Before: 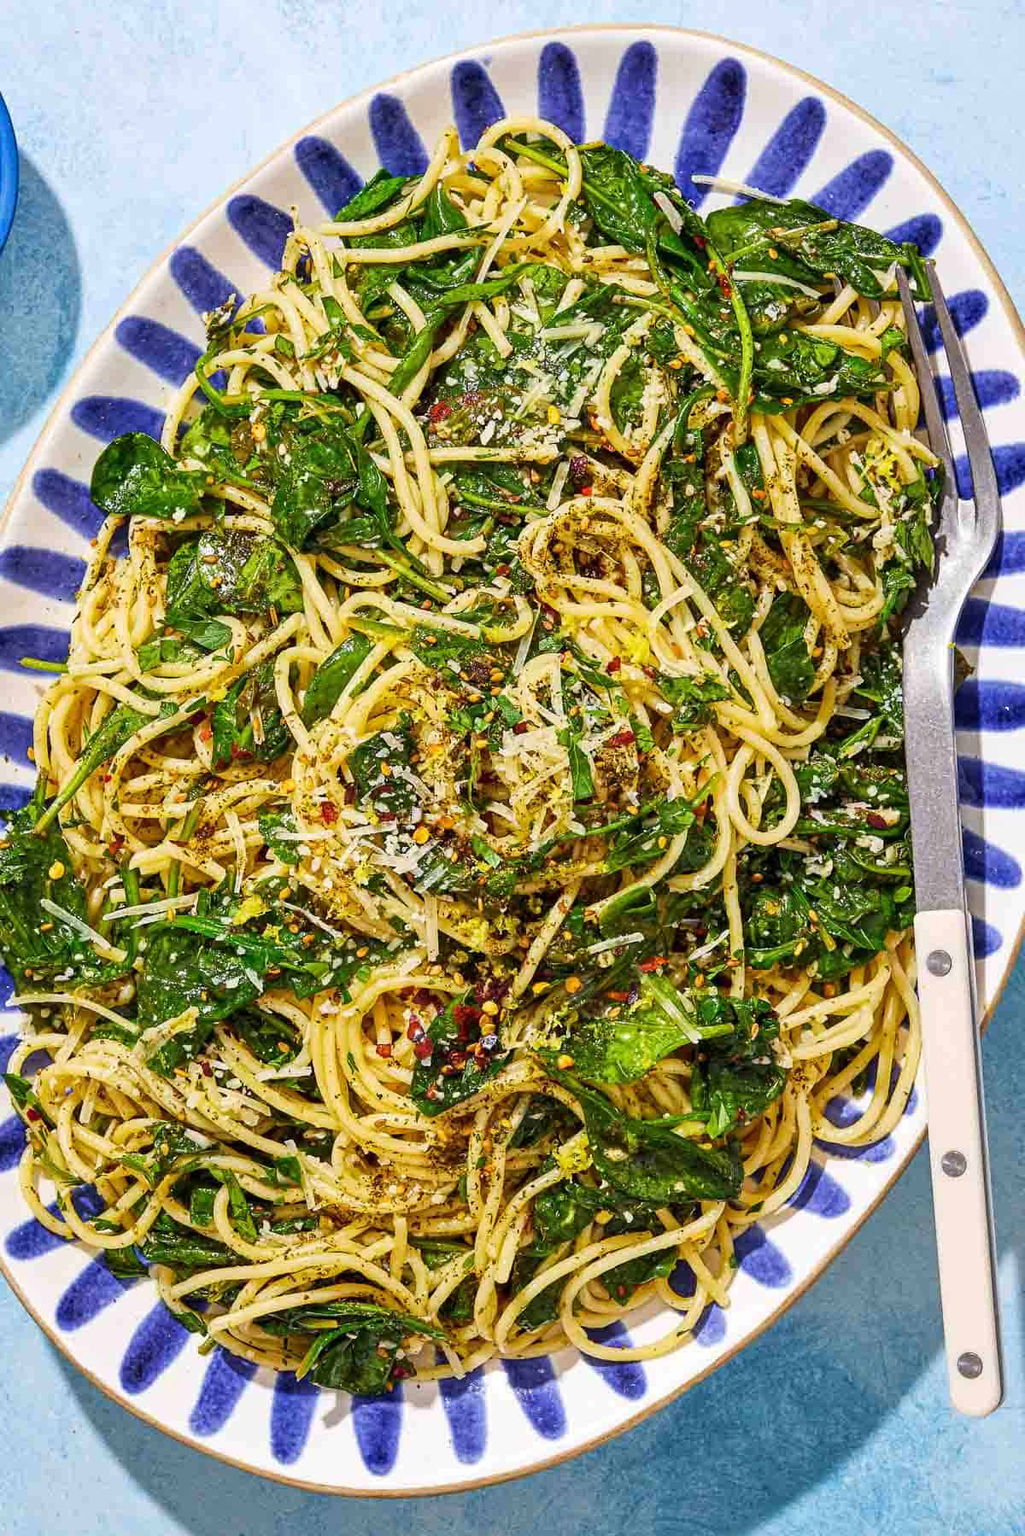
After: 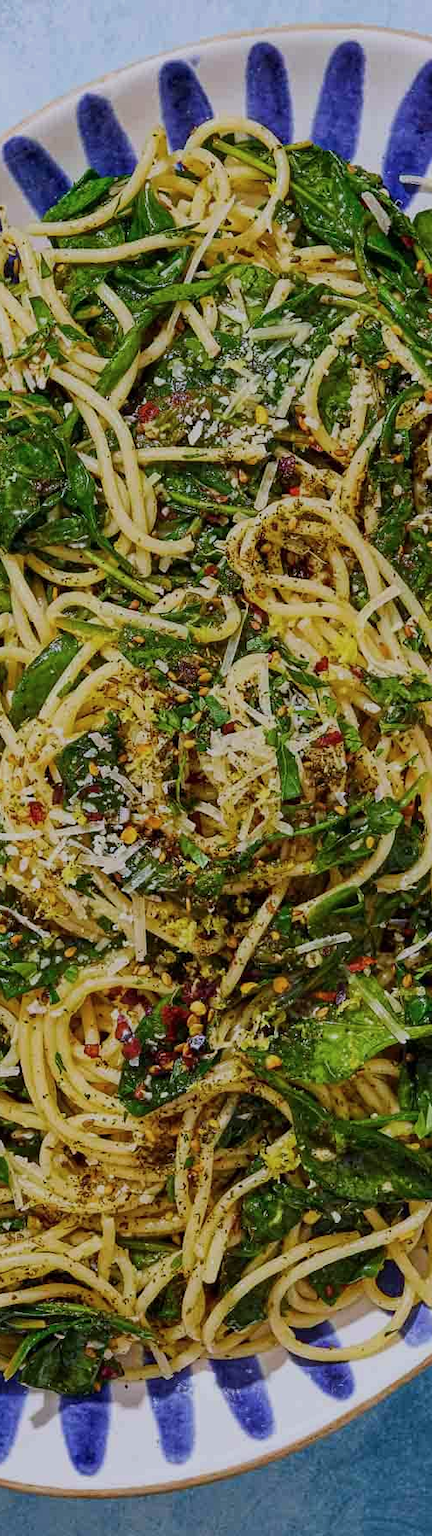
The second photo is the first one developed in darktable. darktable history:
color calibration: illuminant as shot in camera, x 0.358, y 0.373, temperature 4628.91 K
crop: left 28.583%, right 29.231%
exposure: black level correction 0, exposure -0.766 EV, compensate highlight preservation false
